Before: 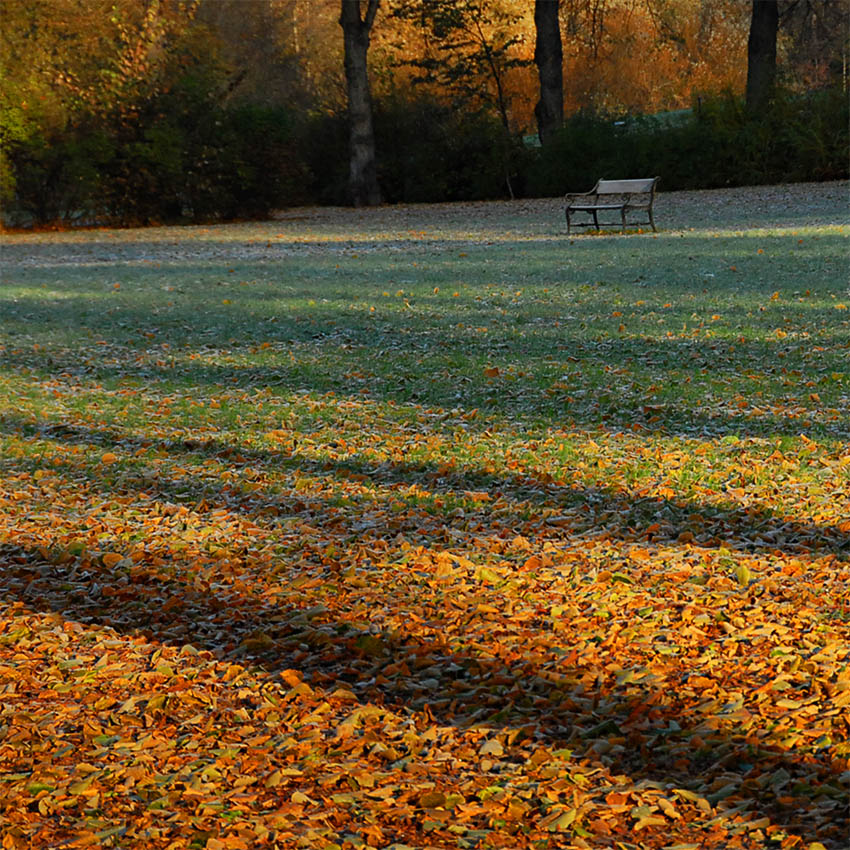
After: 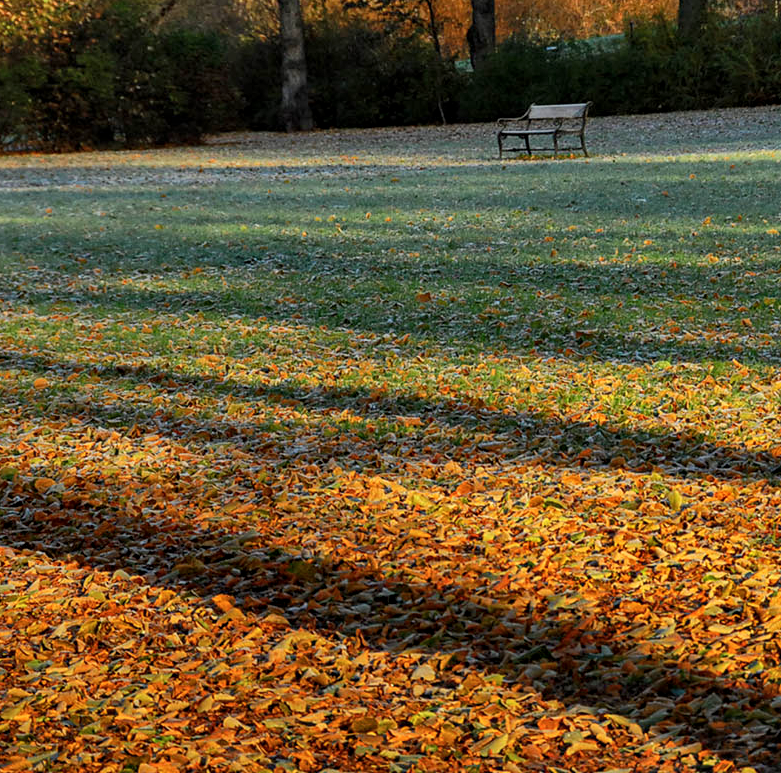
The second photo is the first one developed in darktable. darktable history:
crop and rotate: left 8.068%, top 9.038%
shadows and highlights: soften with gaussian
local contrast: on, module defaults
